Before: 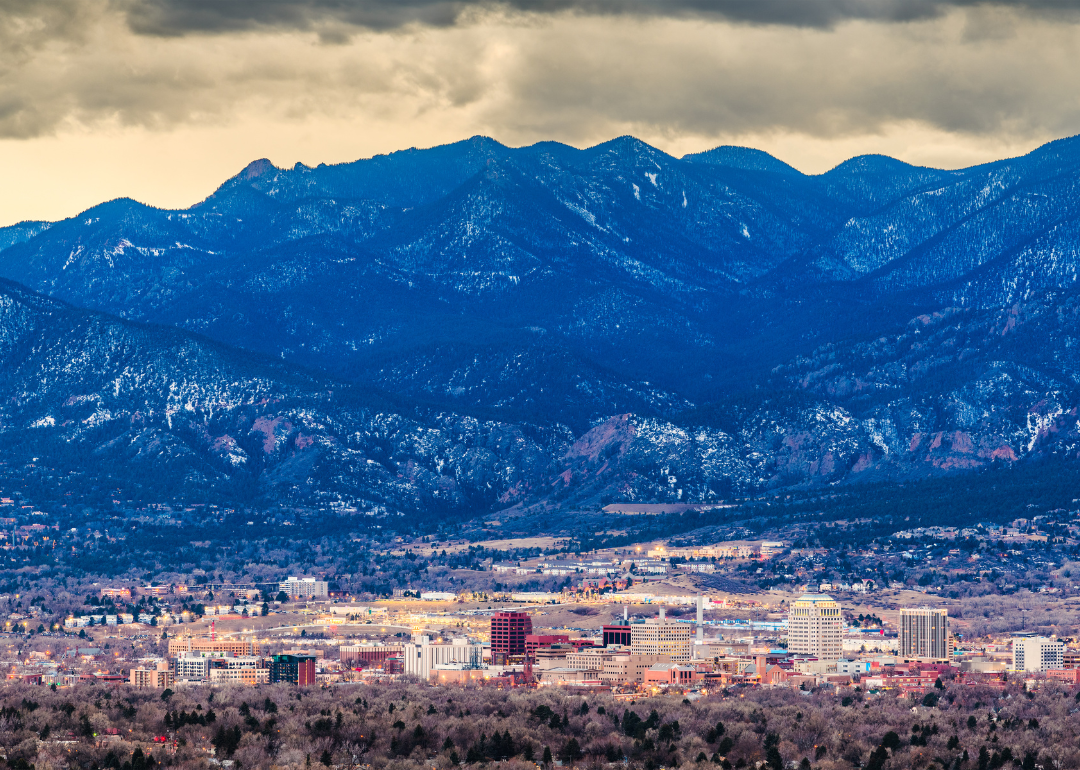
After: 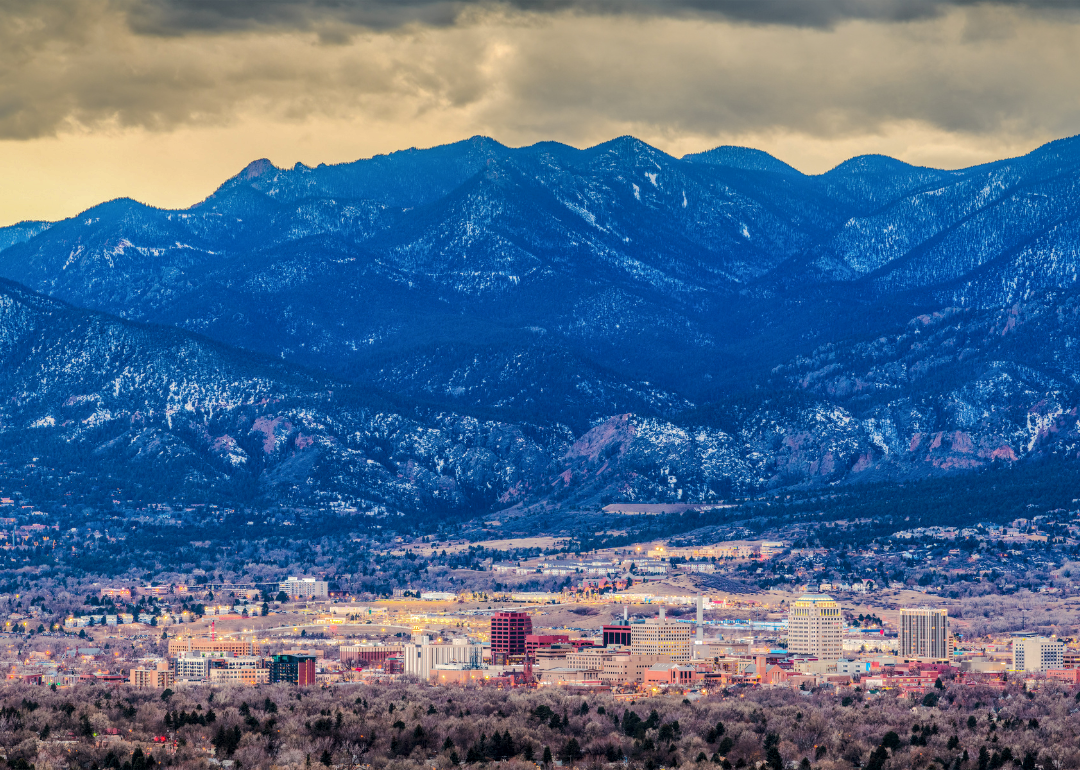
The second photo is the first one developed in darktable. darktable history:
shadows and highlights: shadows 25, highlights -70
local contrast: on, module defaults
